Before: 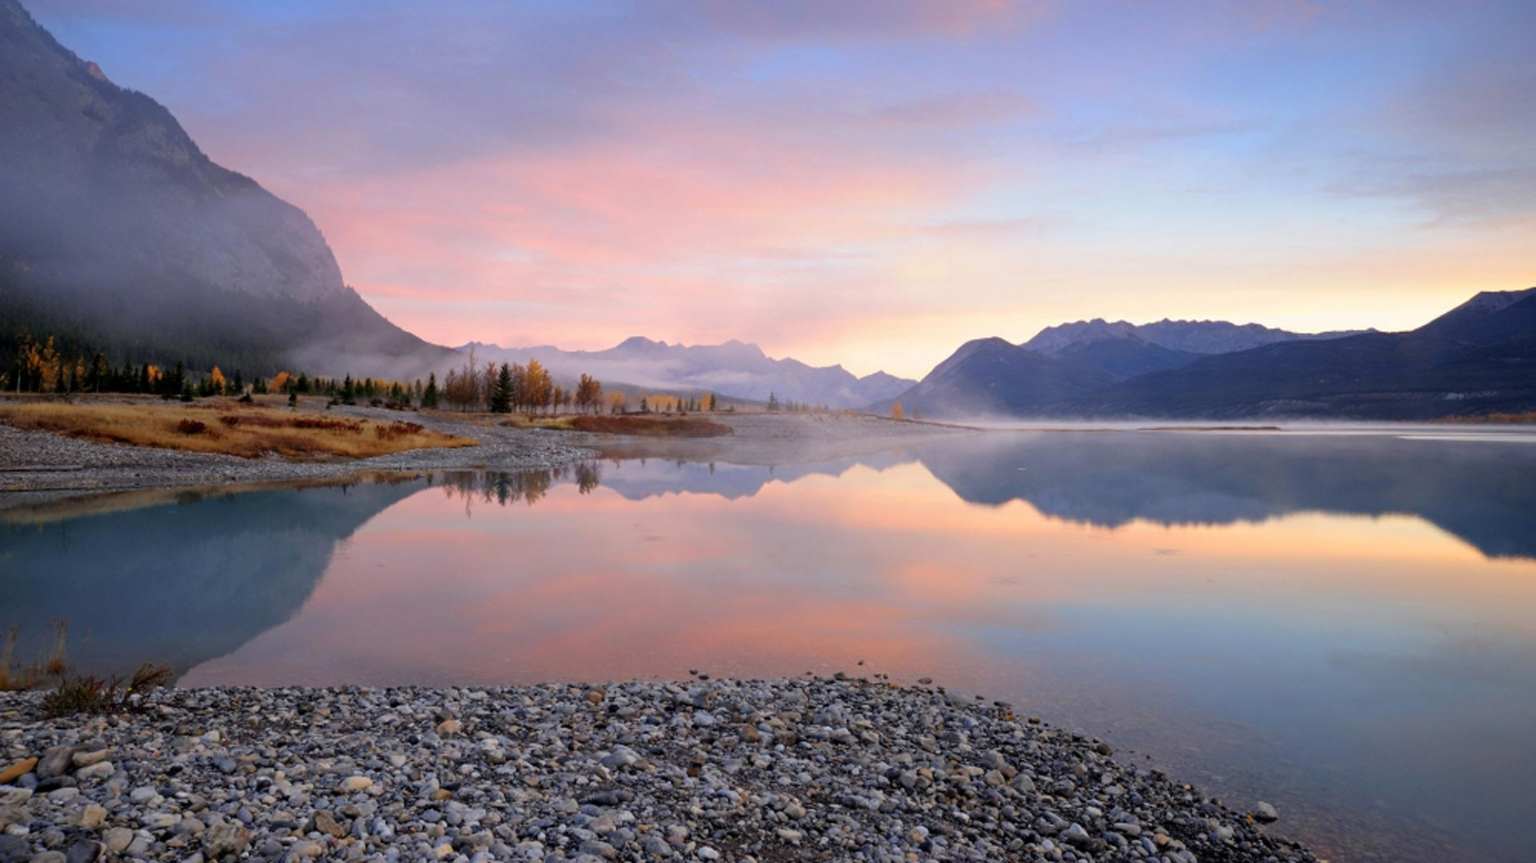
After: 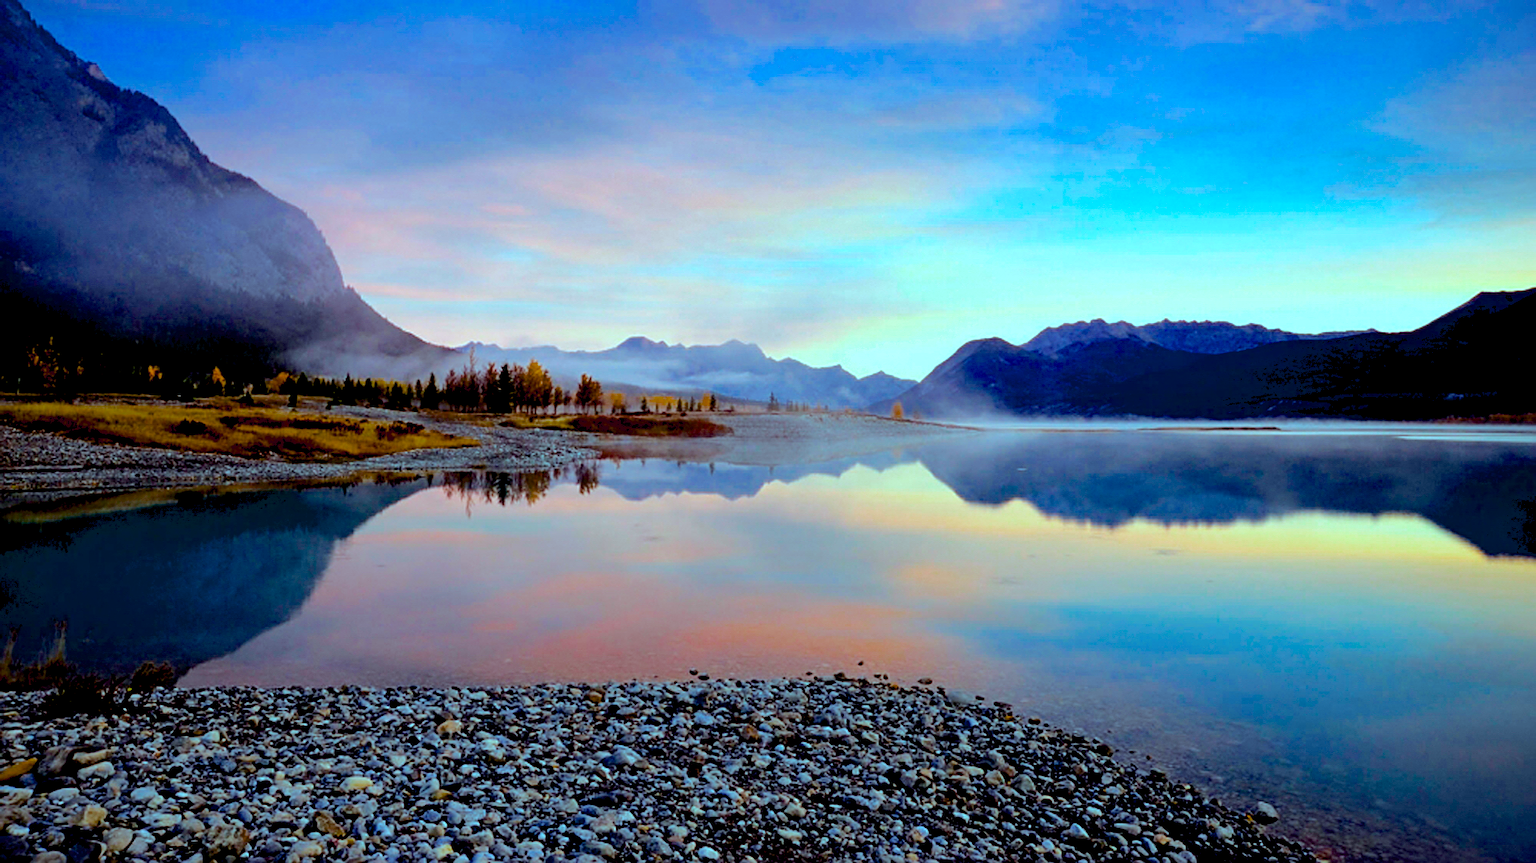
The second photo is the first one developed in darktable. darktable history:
shadows and highlights: shadows 11.93, white point adjustment 1.28, soften with gaussian
exposure: black level correction 0.032, exposure 0.324 EV, compensate exposure bias true, compensate highlight preservation false
sharpen: on, module defaults
color balance rgb: shadows lift › chroma 2.03%, shadows lift › hue 222.02°, highlights gain › luminance -33.006%, highlights gain › chroma 5.621%, highlights gain › hue 217.35°, global offset › luminance -0.865%, linear chroma grading › global chroma 15.46%, perceptual saturation grading › global saturation 19.441%, perceptual brilliance grading › highlights 18.096%, perceptual brilliance grading › mid-tones 32.647%, perceptual brilliance grading › shadows -30.659%, saturation formula JzAzBz (2021)
